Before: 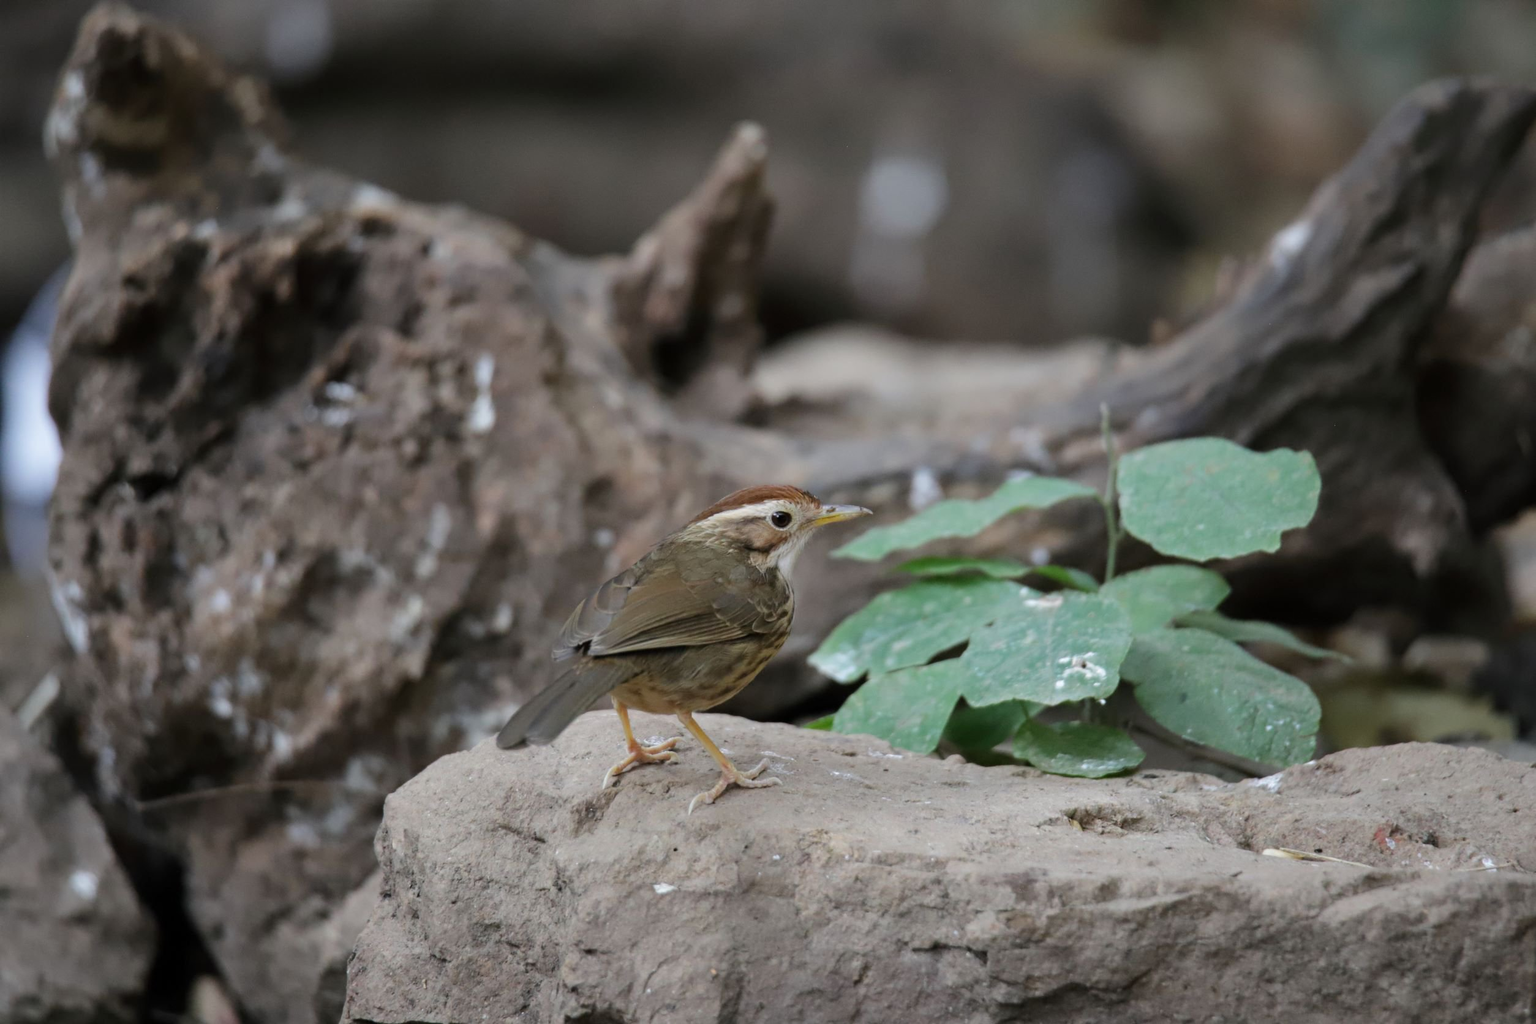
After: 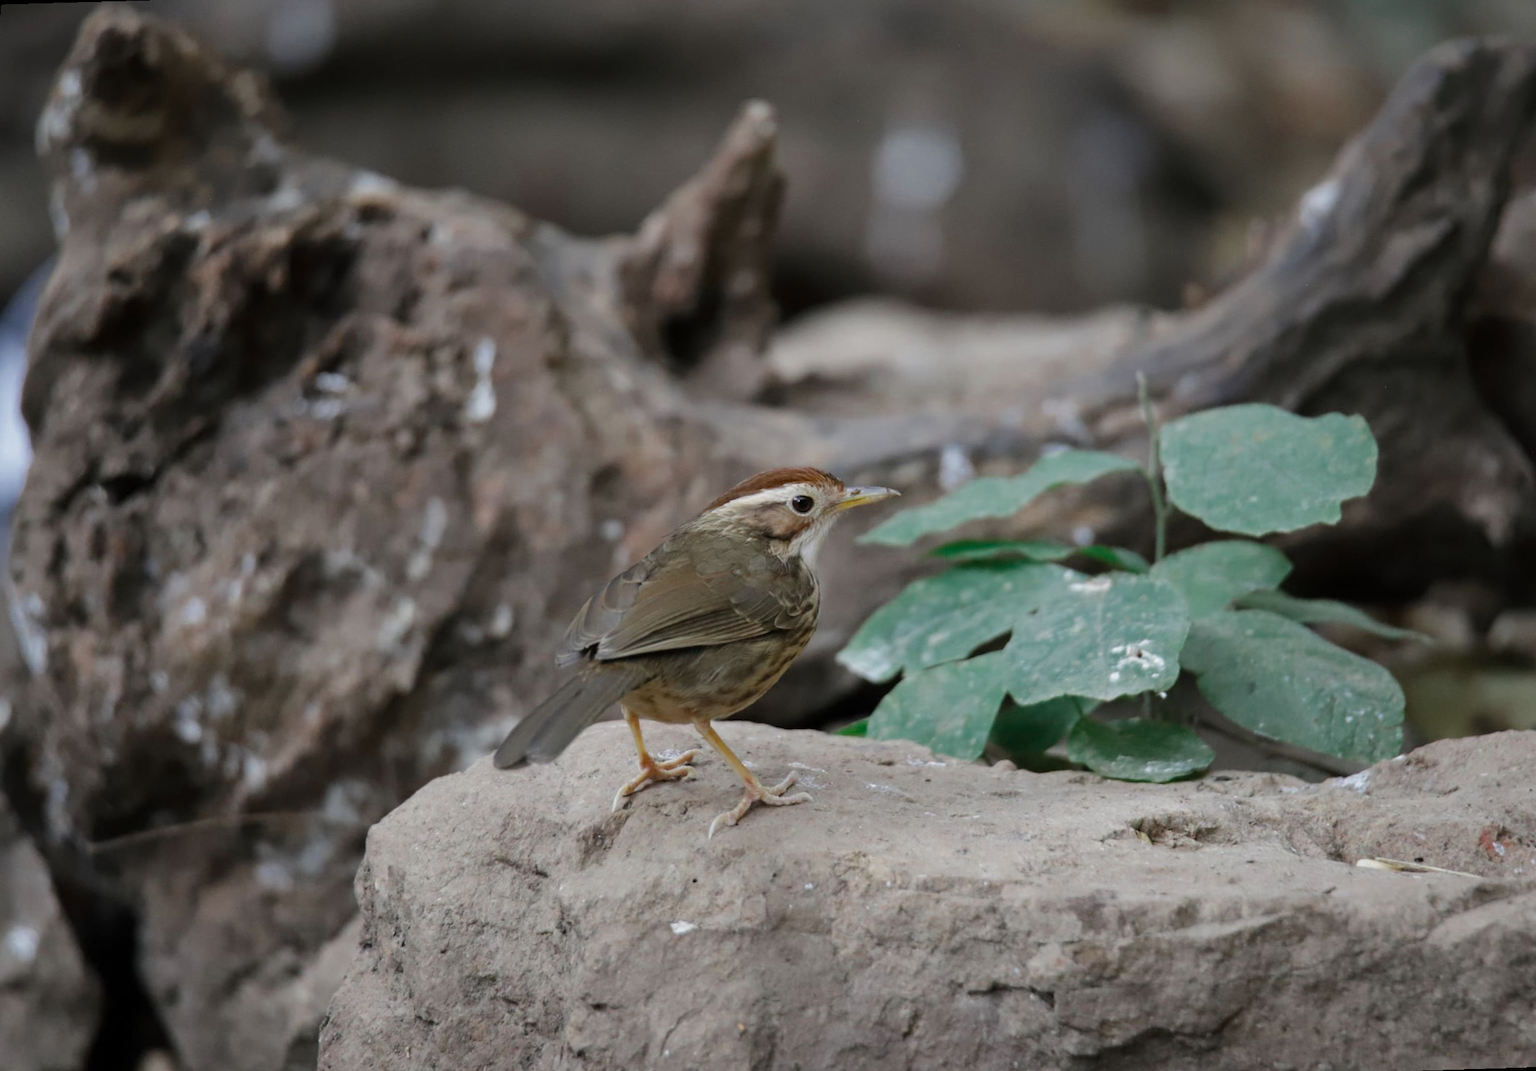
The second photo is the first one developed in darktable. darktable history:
tone equalizer: on, module defaults
rotate and perspective: rotation -1.68°, lens shift (vertical) -0.146, crop left 0.049, crop right 0.912, crop top 0.032, crop bottom 0.96
color zones: curves: ch0 [(0, 0.5) (0.125, 0.4) (0.25, 0.5) (0.375, 0.4) (0.5, 0.4) (0.625, 0.35) (0.75, 0.35) (0.875, 0.5)]; ch1 [(0, 0.35) (0.125, 0.45) (0.25, 0.35) (0.375, 0.35) (0.5, 0.35) (0.625, 0.35) (0.75, 0.45) (0.875, 0.35)]; ch2 [(0, 0.6) (0.125, 0.5) (0.25, 0.5) (0.375, 0.6) (0.5, 0.6) (0.625, 0.5) (0.75, 0.5) (0.875, 0.5)]
color balance rgb: linear chroma grading › shadows -8%, linear chroma grading › global chroma 10%, perceptual saturation grading › global saturation 2%, perceptual saturation grading › highlights -2%, perceptual saturation grading › mid-tones 4%, perceptual saturation grading › shadows 8%, perceptual brilliance grading › global brilliance 2%, perceptual brilliance grading › highlights -4%, global vibrance 16%, saturation formula JzAzBz (2021)
